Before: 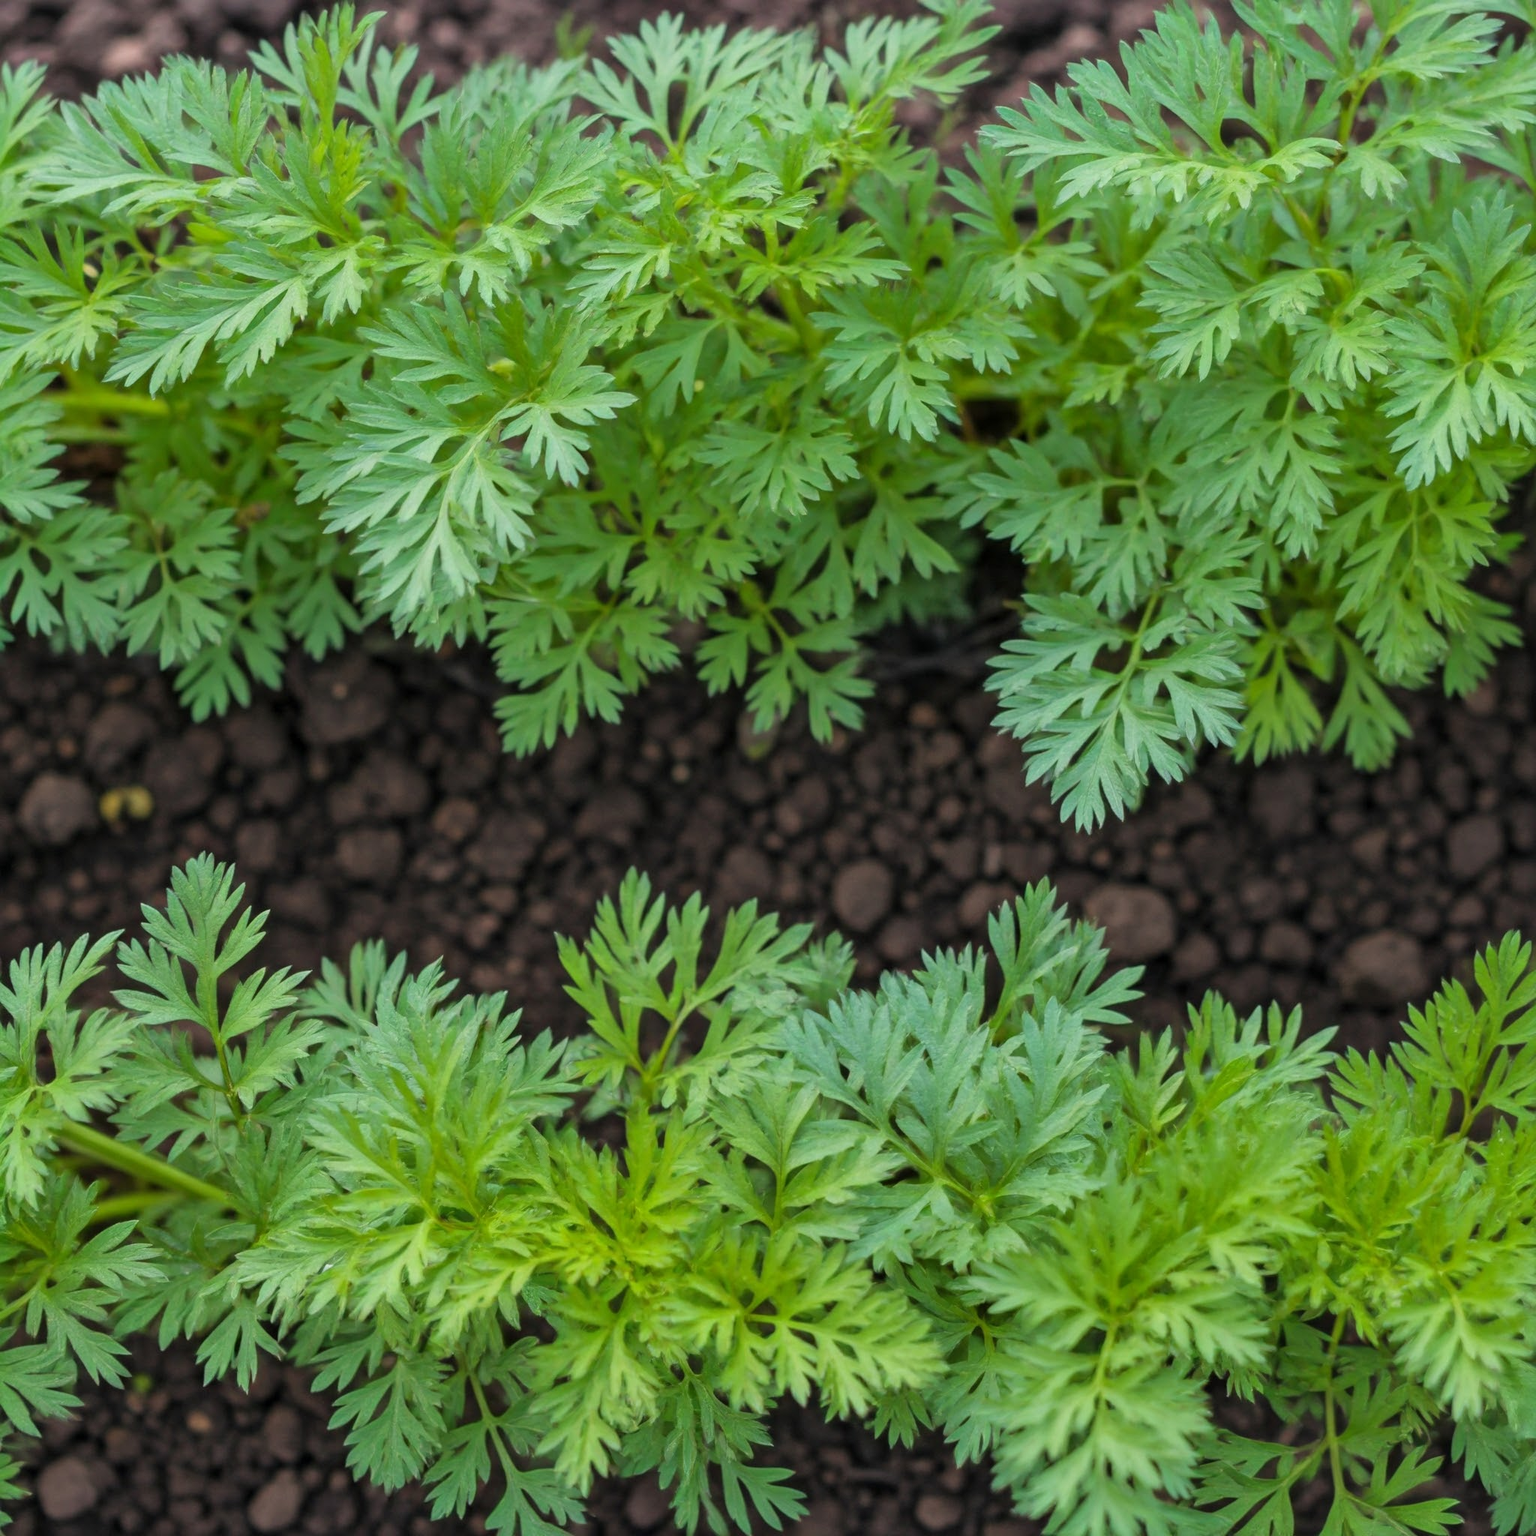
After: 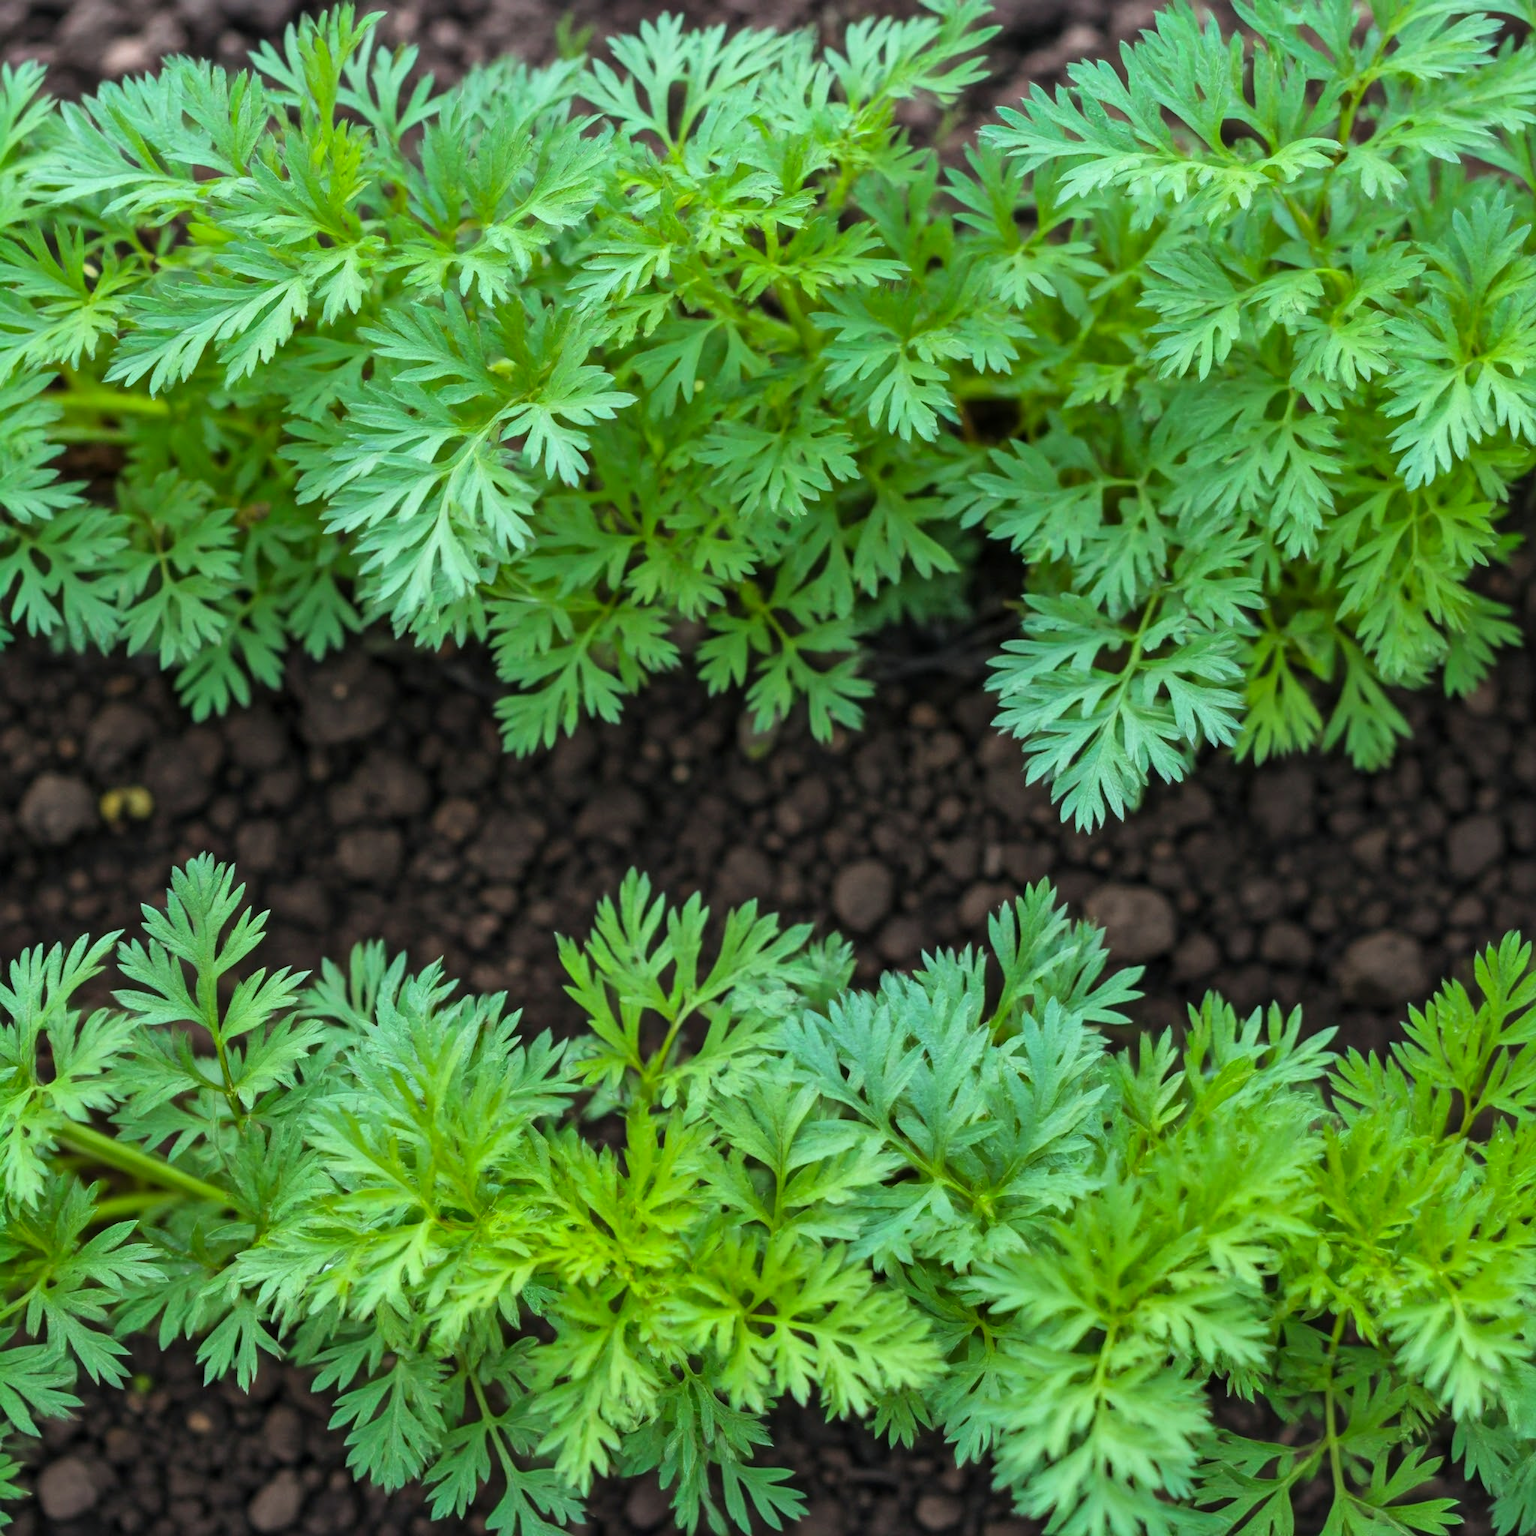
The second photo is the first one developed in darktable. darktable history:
color balance rgb: shadows lift › luminance -9.426%, highlights gain › luminance 16.892%, highlights gain › chroma 2.932%, highlights gain › hue 258°, linear chroma grading › global chroma -1.209%, perceptual saturation grading › global saturation 0.451%, global vibrance 20%
contrast brightness saturation: contrast 0.104, brightness 0.021, saturation 0.02
color correction: highlights a* -6.76, highlights b* 0.666
